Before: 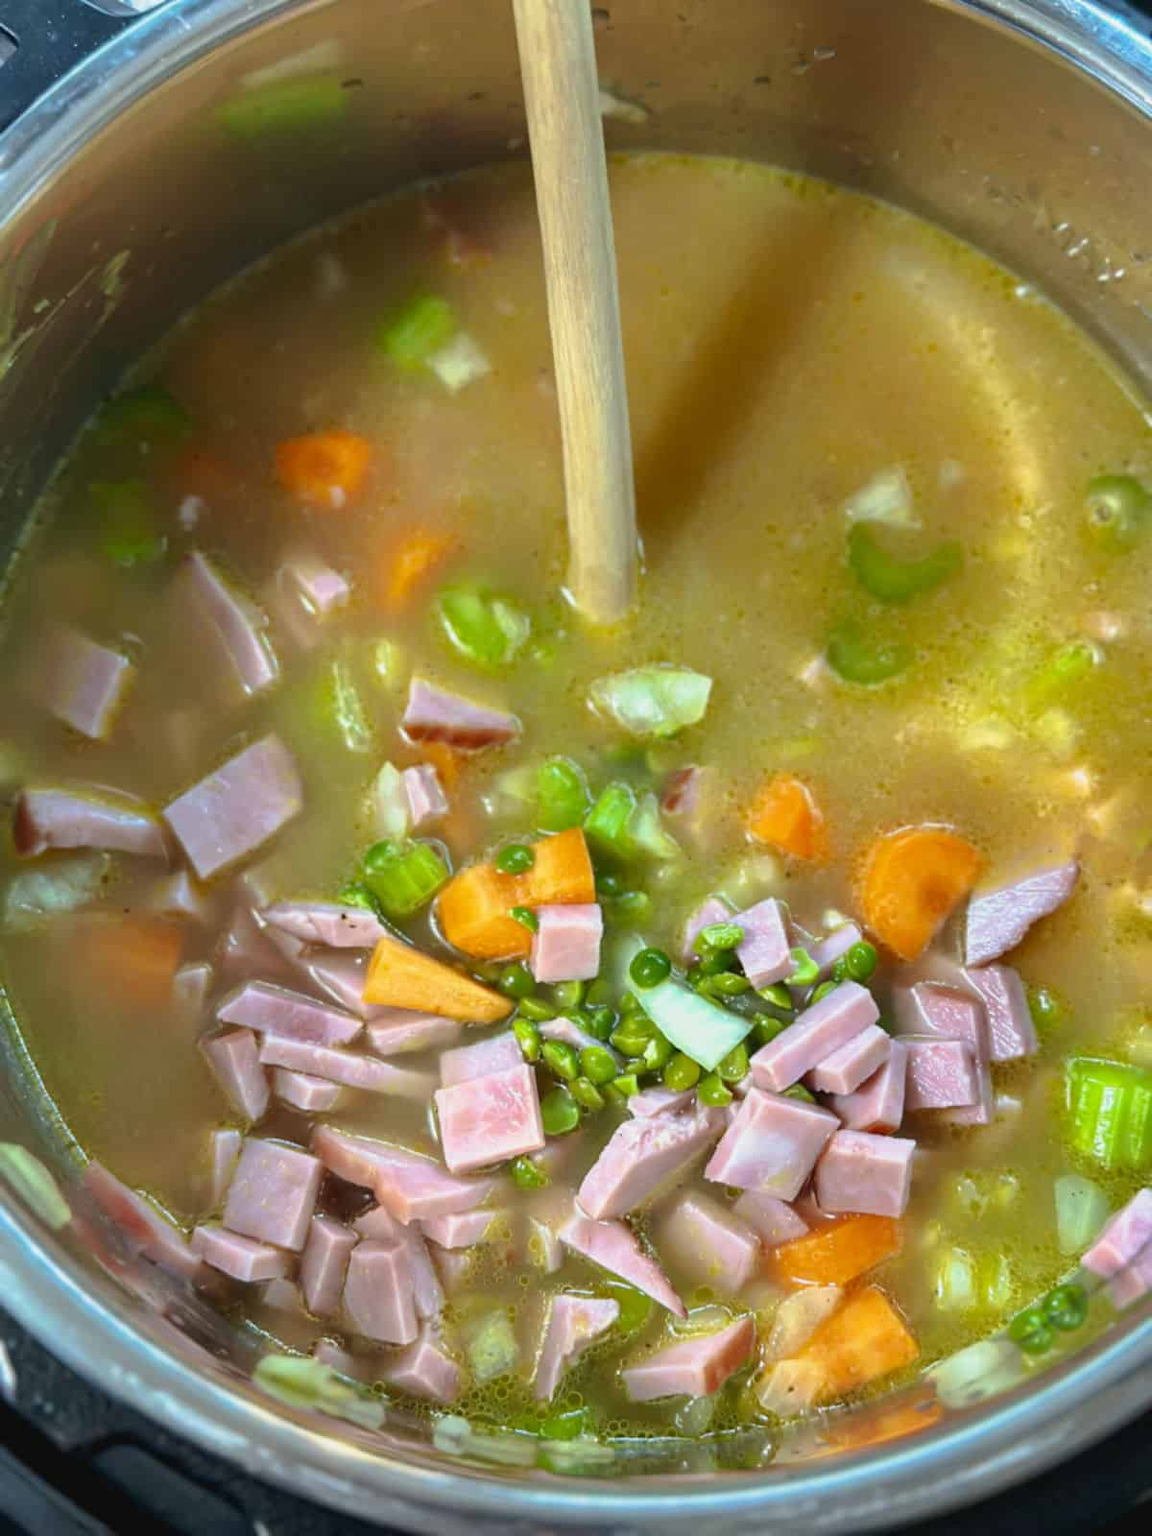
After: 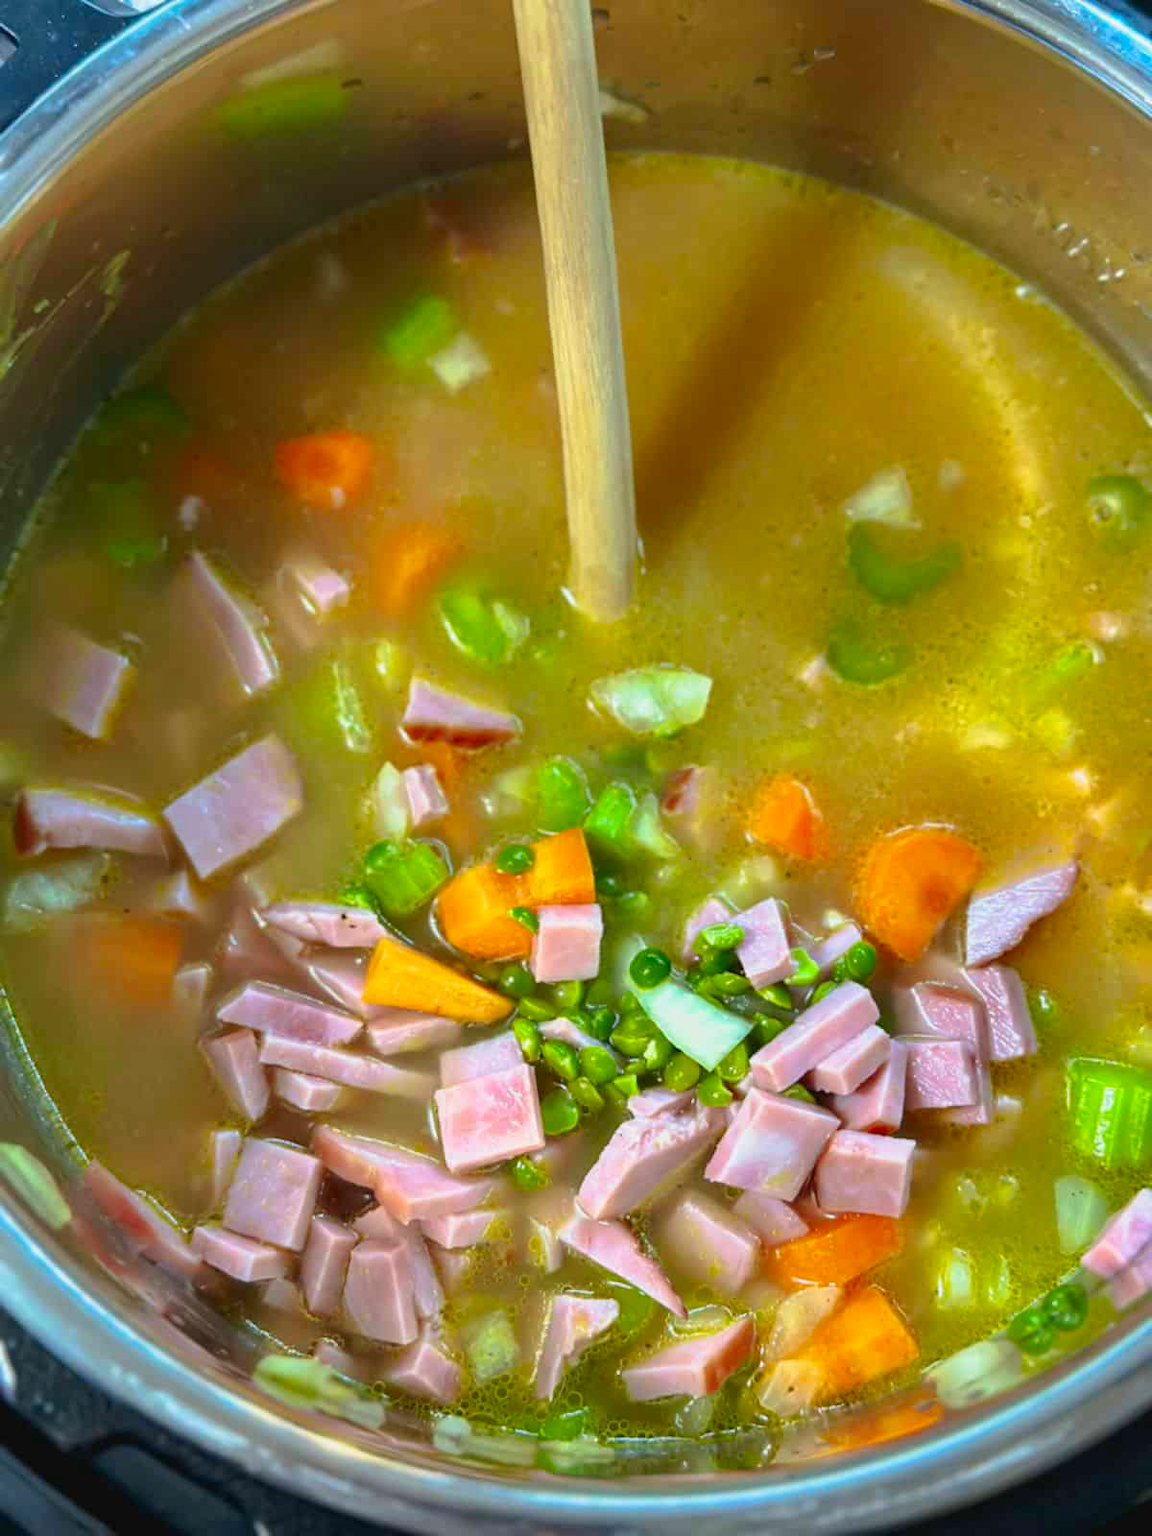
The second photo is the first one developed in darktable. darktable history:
color correction: highlights b* 0.053, saturation 1.36
